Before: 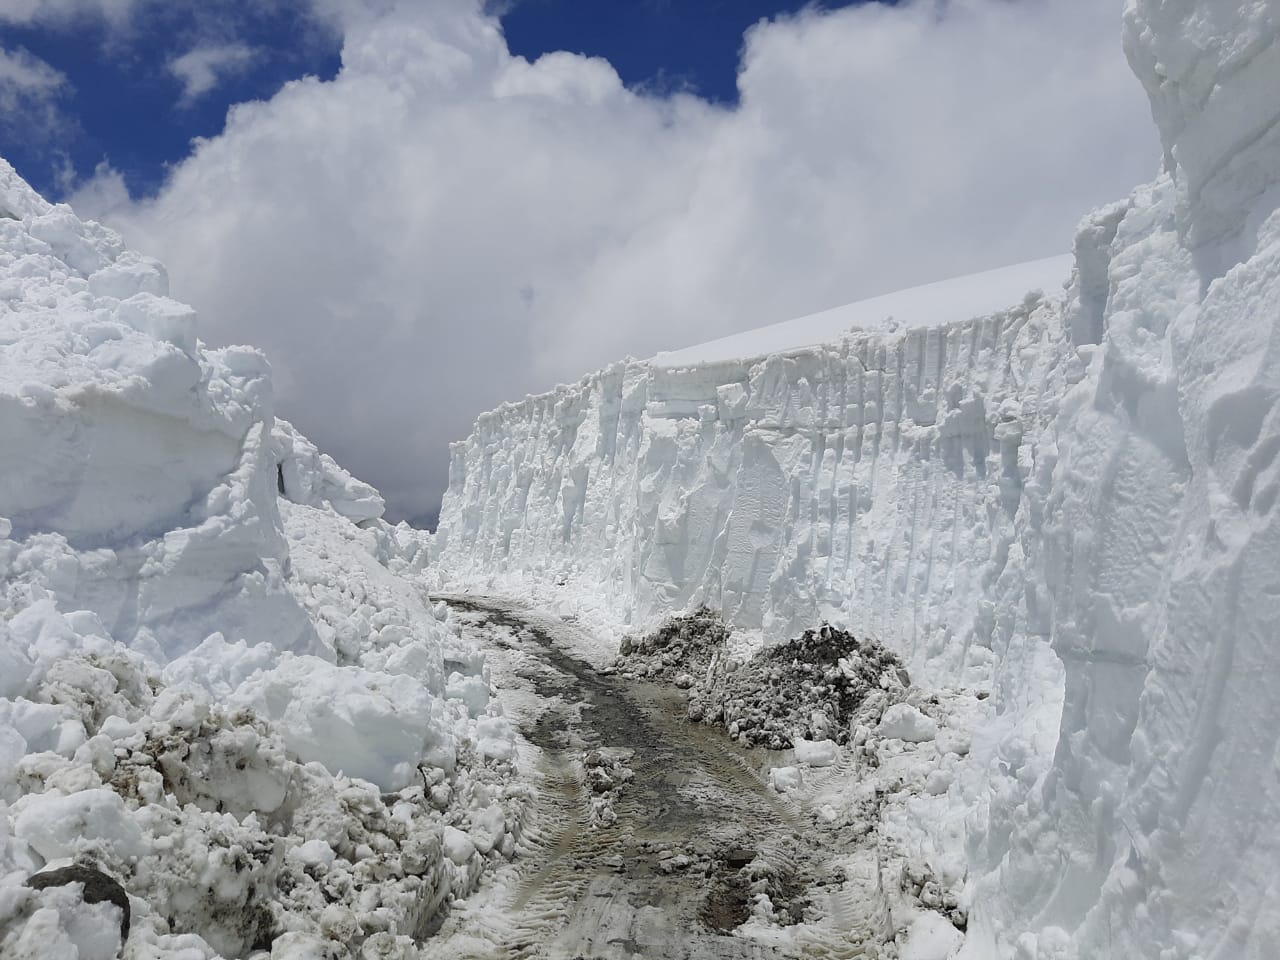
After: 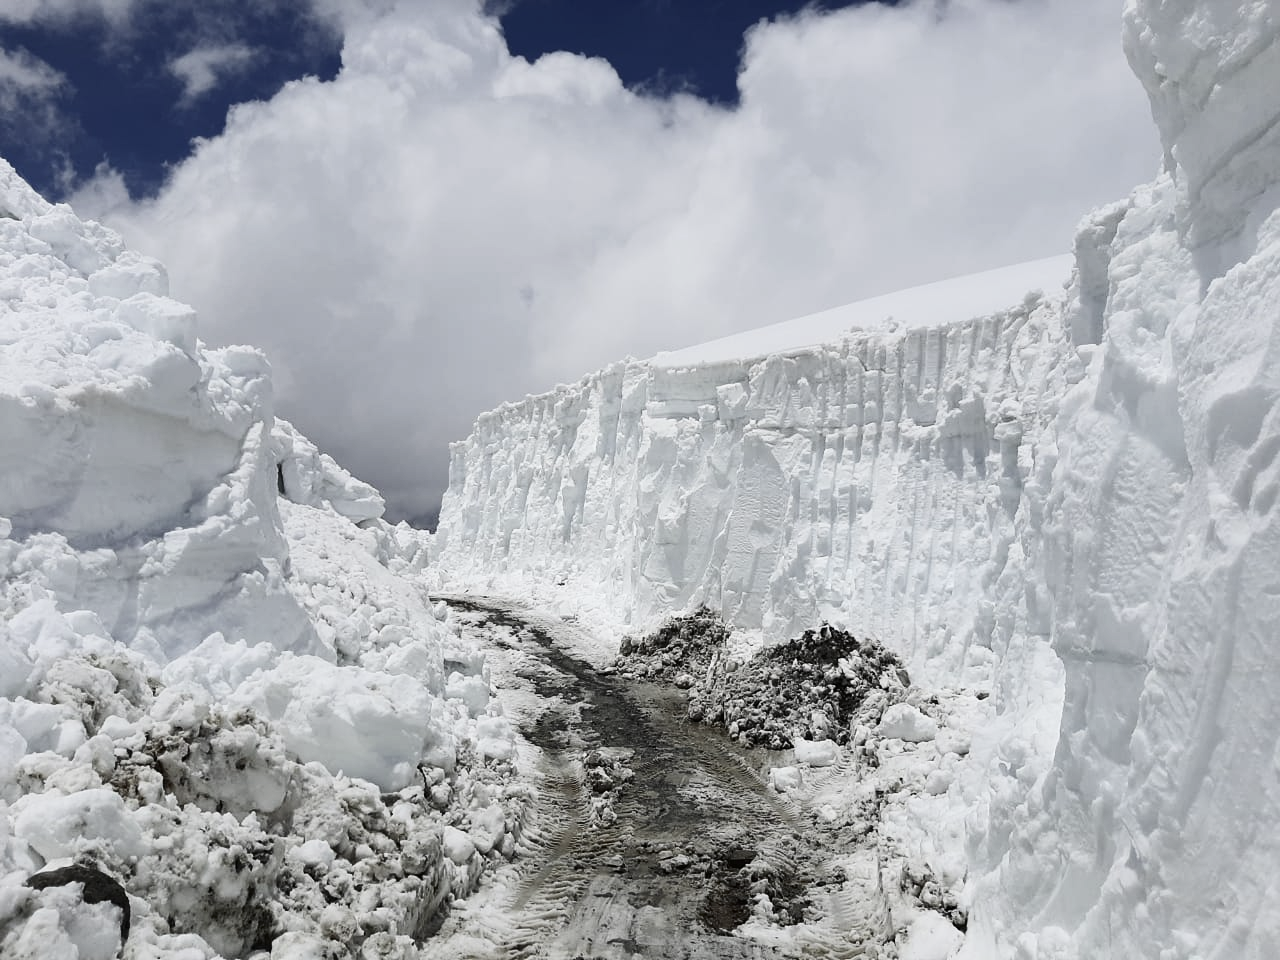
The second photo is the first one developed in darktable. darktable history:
contrast brightness saturation: contrast 0.251, saturation -0.319
